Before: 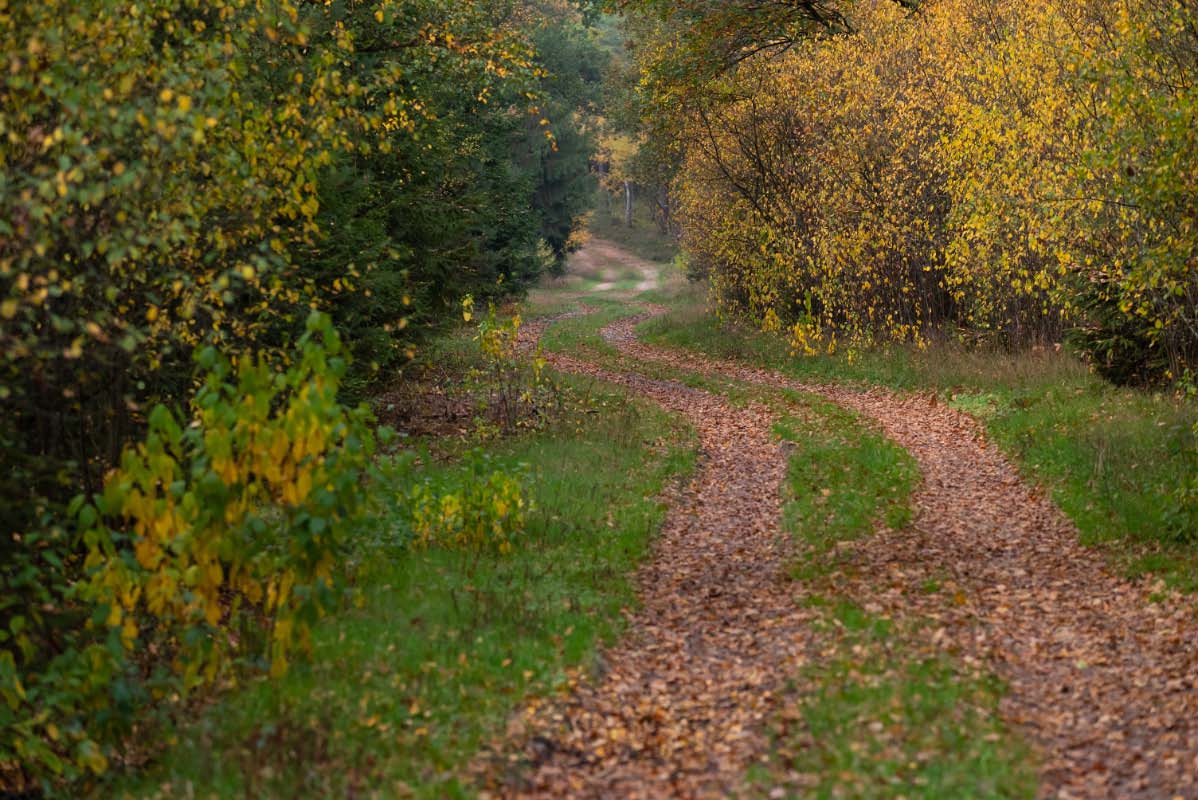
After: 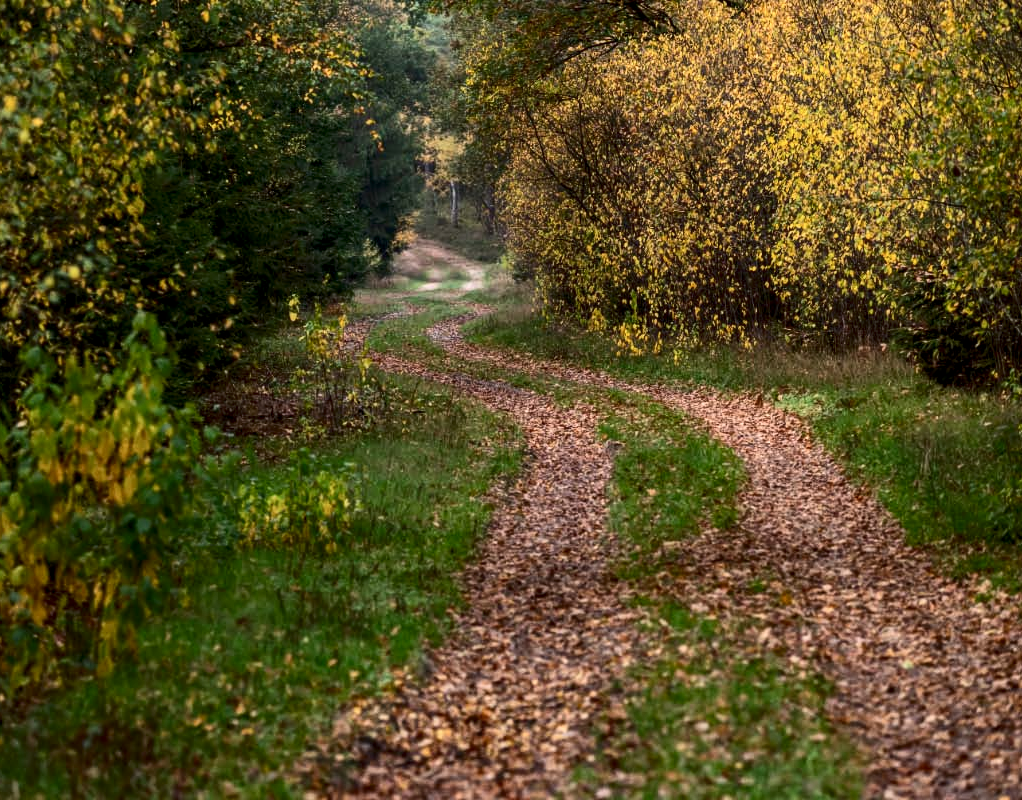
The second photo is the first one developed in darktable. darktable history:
crop and rotate: left 14.678%
contrast brightness saturation: contrast 0.274
local contrast: on, module defaults
